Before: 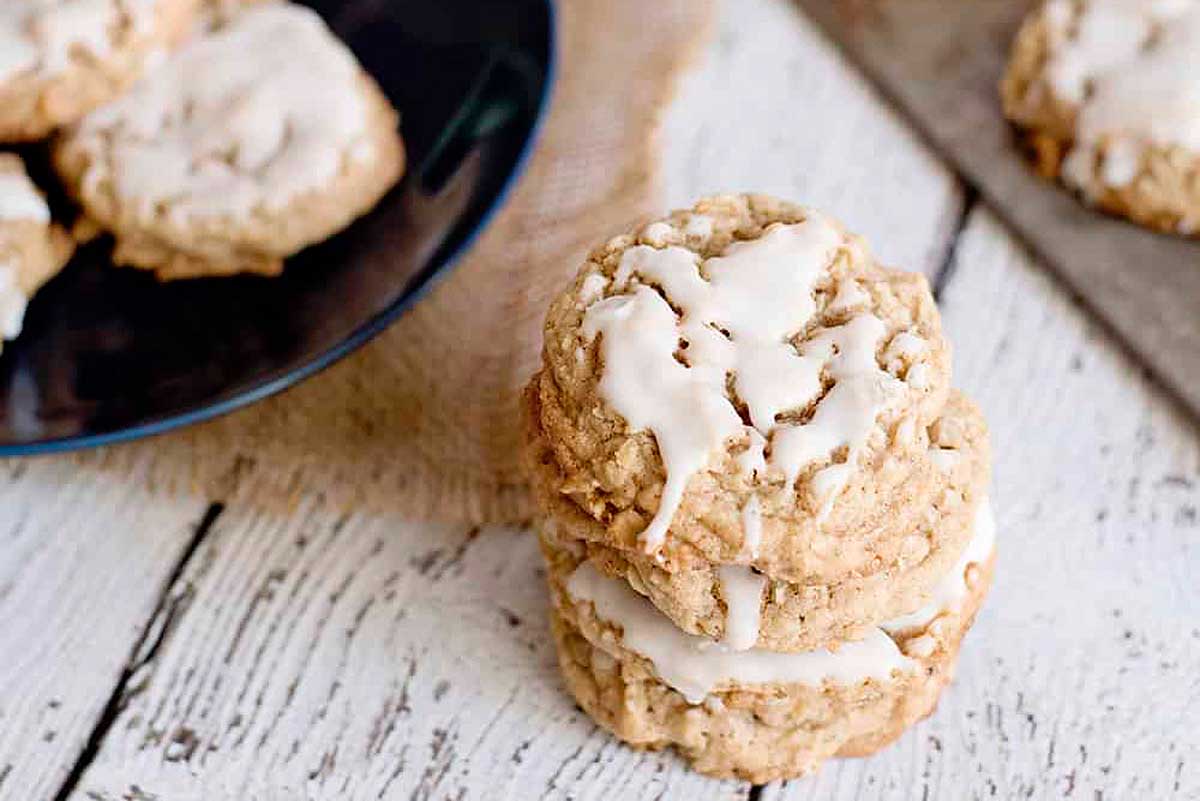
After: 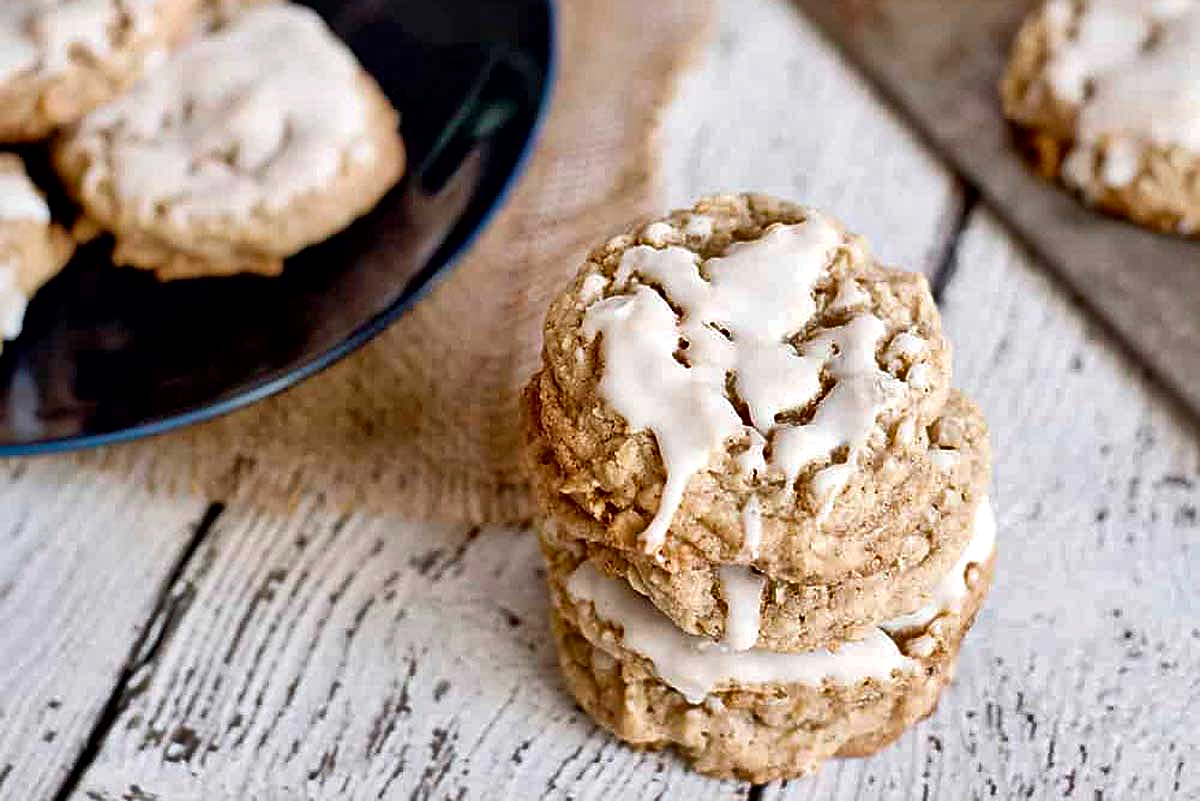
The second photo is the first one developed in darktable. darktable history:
sharpen: amount 0.2
local contrast: mode bilateral grid, contrast 25, coarseness 60, detail 151%, midtone range 0.2
shadows and highlights: soften with gaussian
